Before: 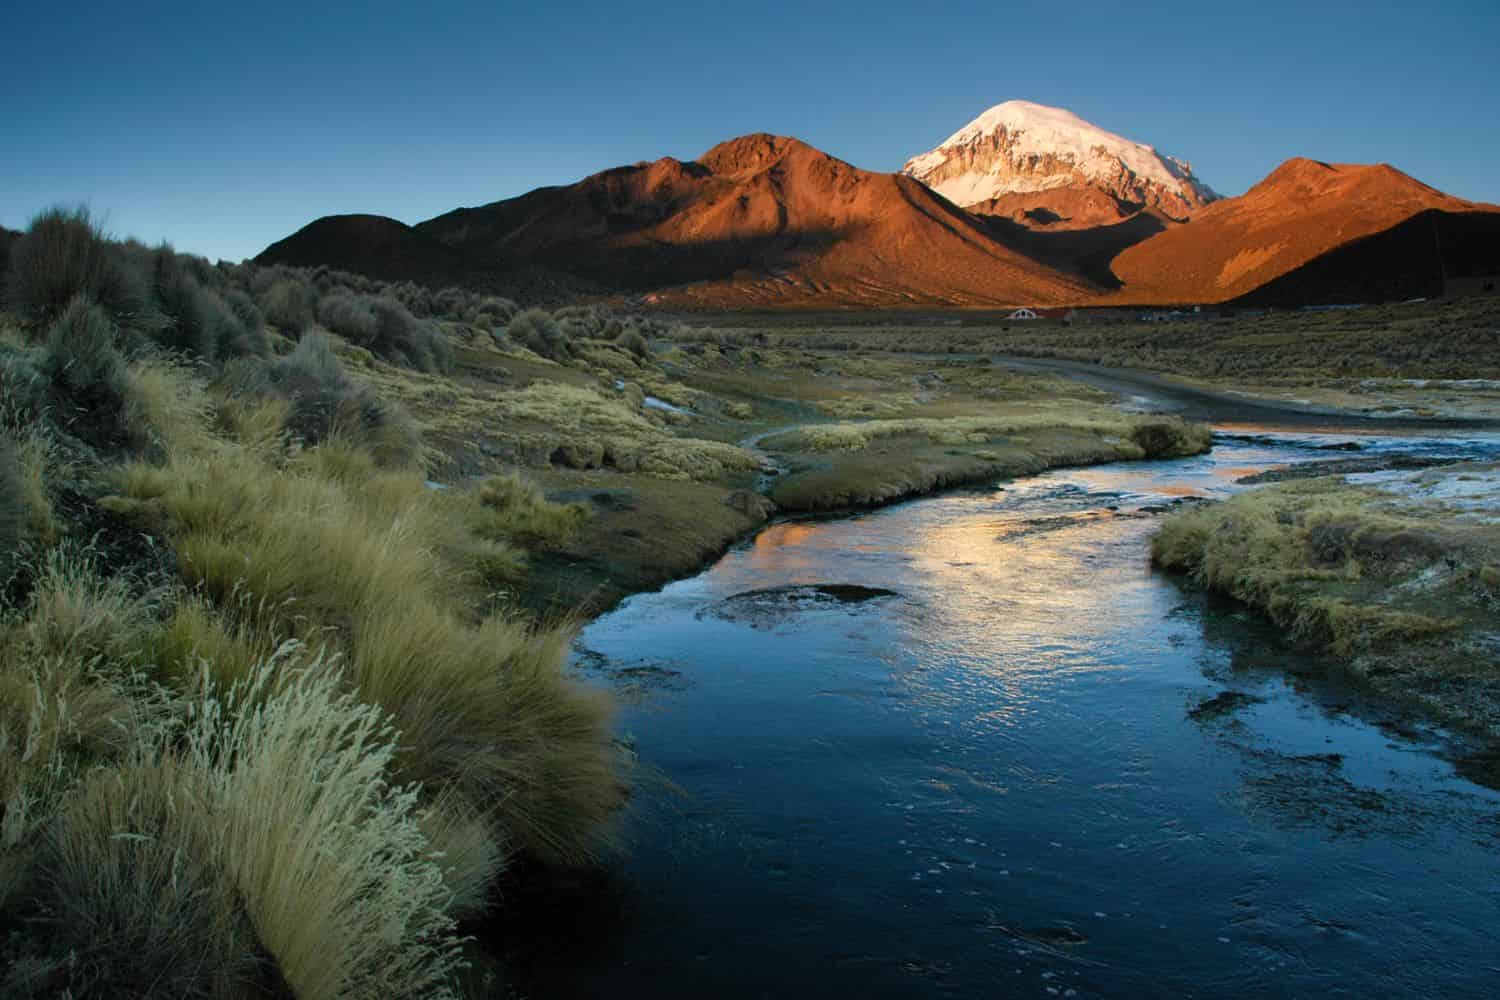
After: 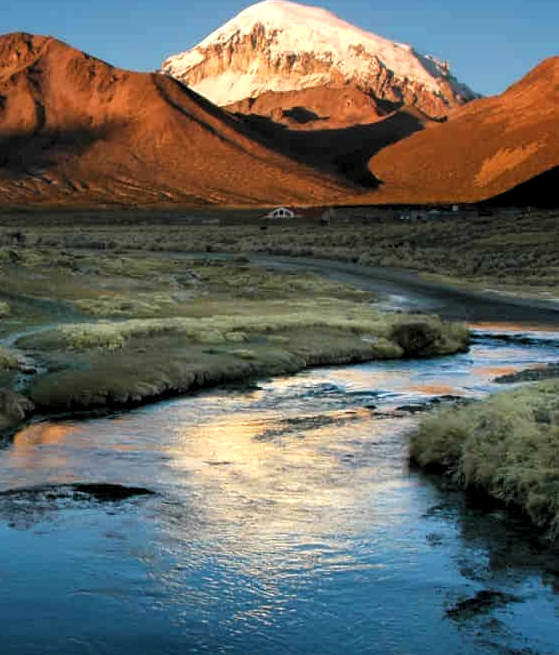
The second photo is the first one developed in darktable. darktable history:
crop and rotate: left 49.531%, top 10.128%, right 13.191%, bottom 24.371%
levels: black 0.074%, levels [0.055, 0.477, 0.9]
